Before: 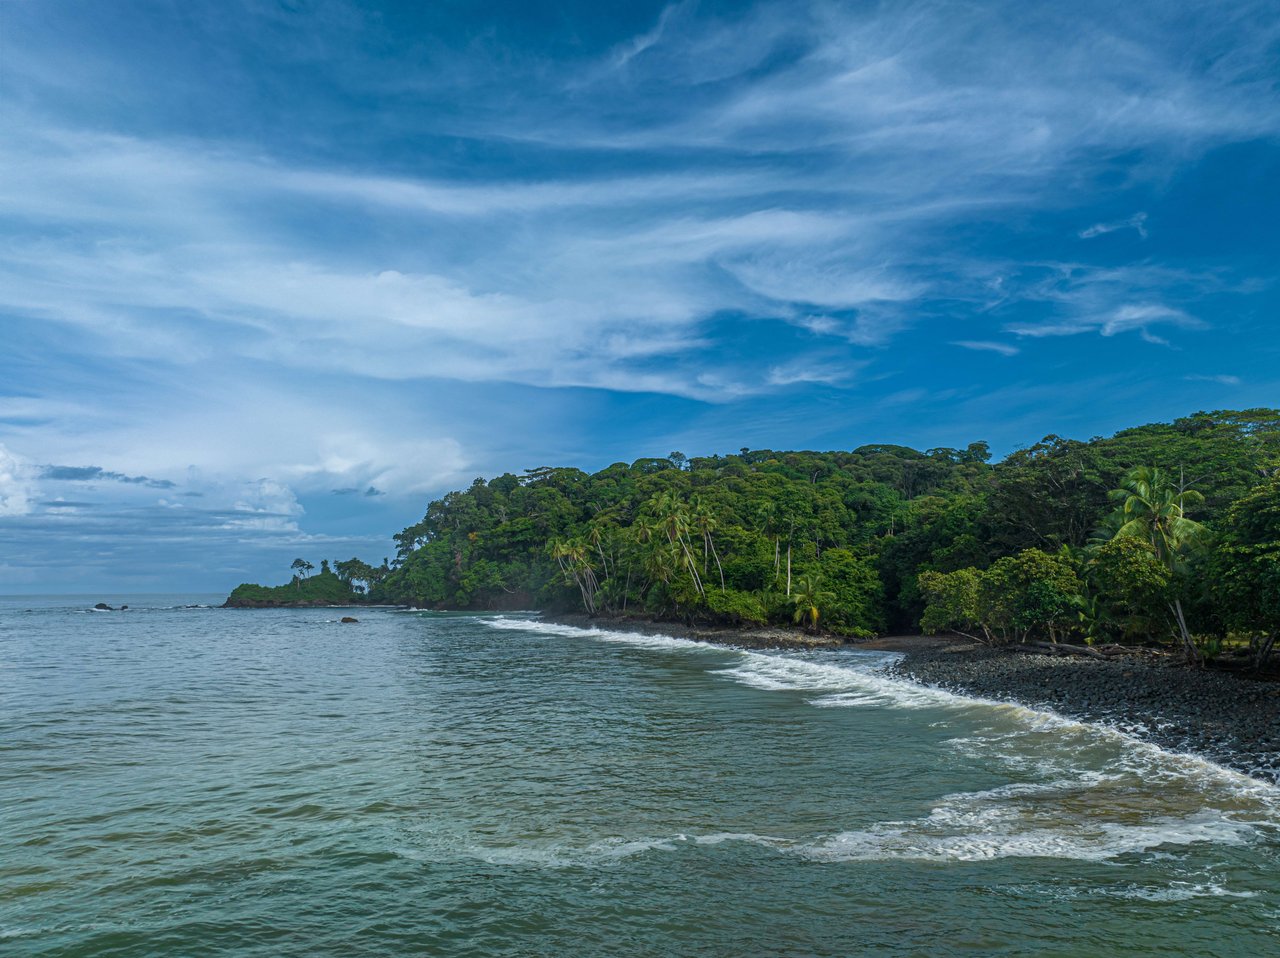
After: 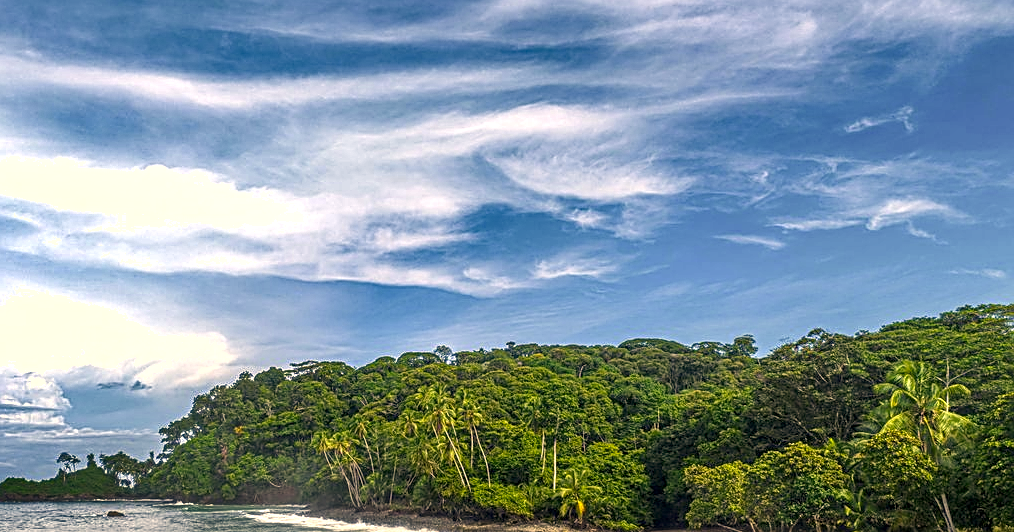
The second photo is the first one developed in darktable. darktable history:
contrast equalizer: octaves 7, y [[0.5, 0.5, 0.5, 0.512, 0.552, 0.62], [0.5 ×6], [0.5 ×4, 0.504, 0.553], [0 ×6], [0 ×6]], mix 0.288
color correction: highlights a* 14.91, highlights b* 30.94
shadows and highlights: shadows 30.61, highlights -62.48, soften with gaussian
exposure: black level correction 0, exposure 1 EV, compensate highlight preservation false
sharpen: amount 0.489
crop: left 18.356%, top 11.08%, right 2.351%, bottom 33.297%
local contrast: on, module defaults
